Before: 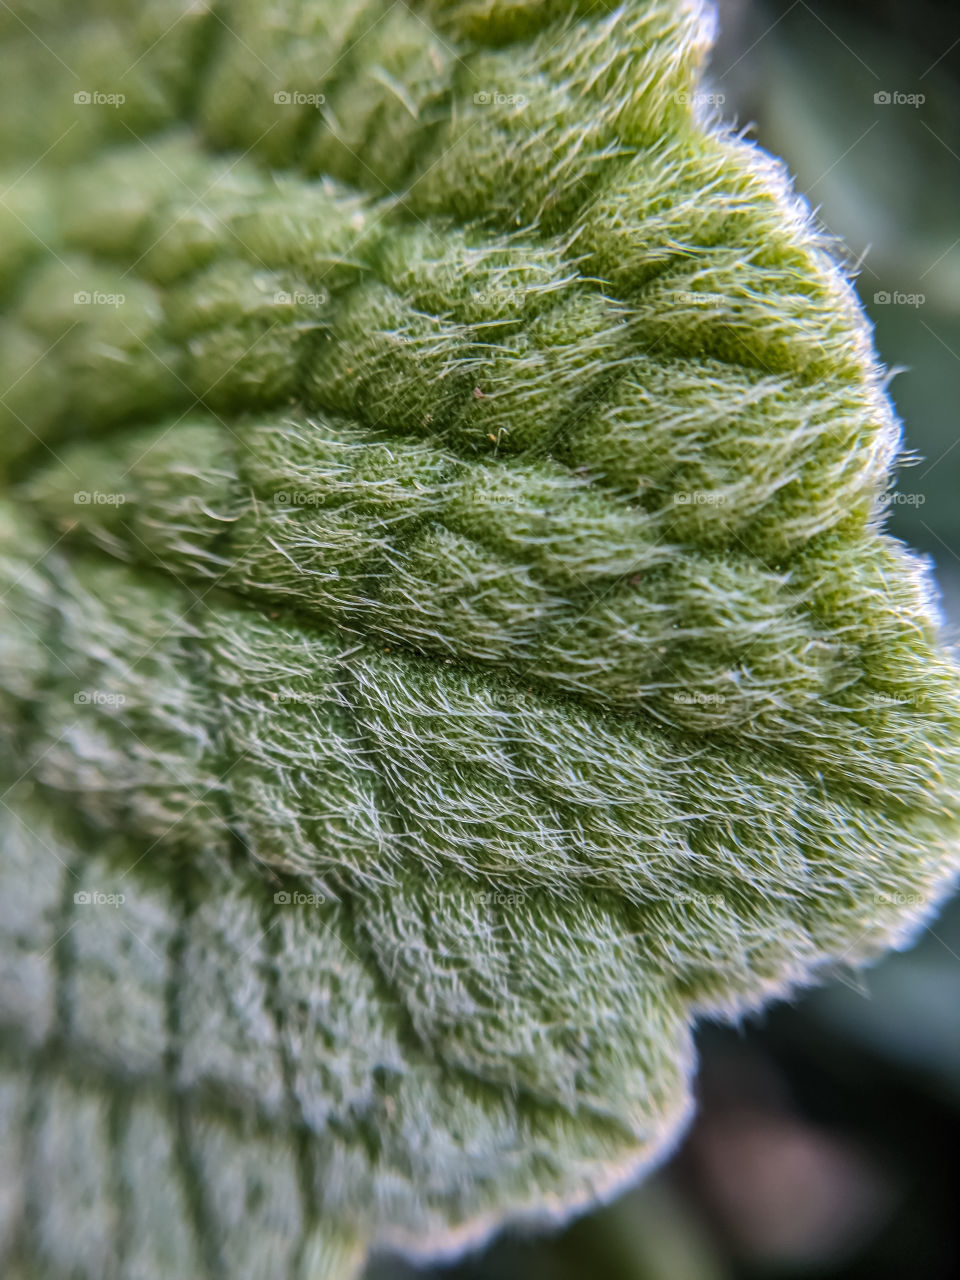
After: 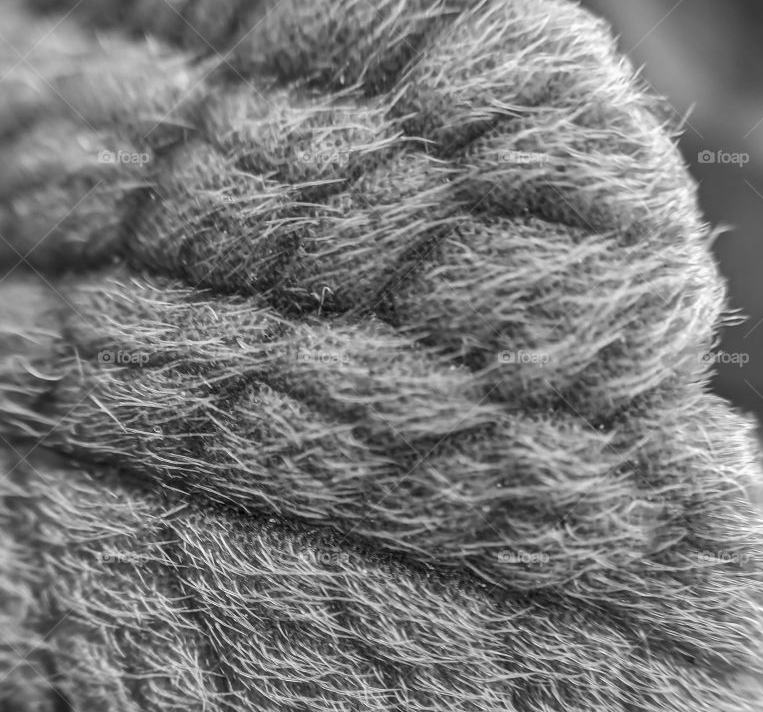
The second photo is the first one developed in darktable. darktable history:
monochrome: a -6.99, b 35.61, size 1.4
crop: left 18.38%, top 11.092%, right 2.134%, bottom 33.217%
